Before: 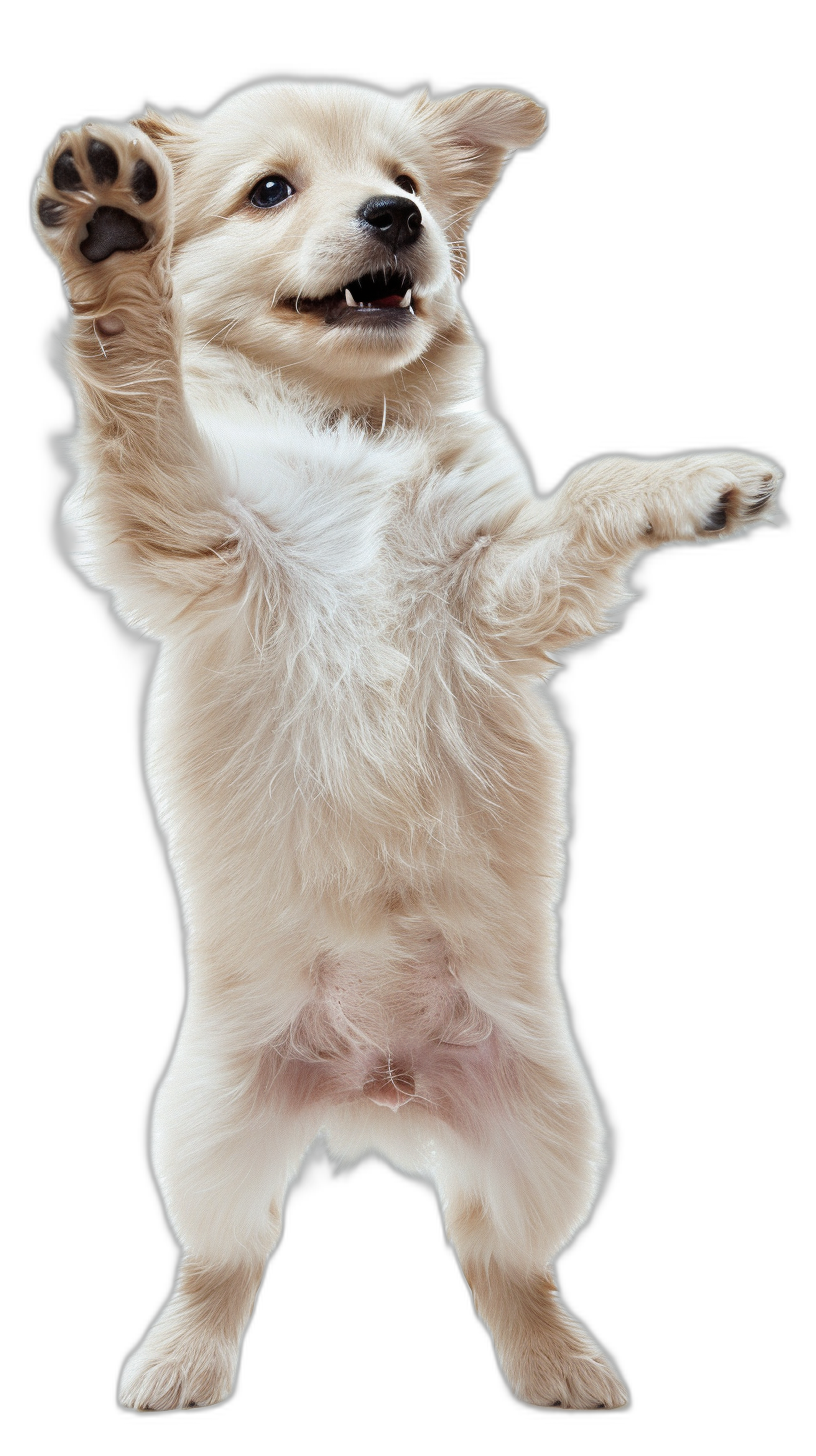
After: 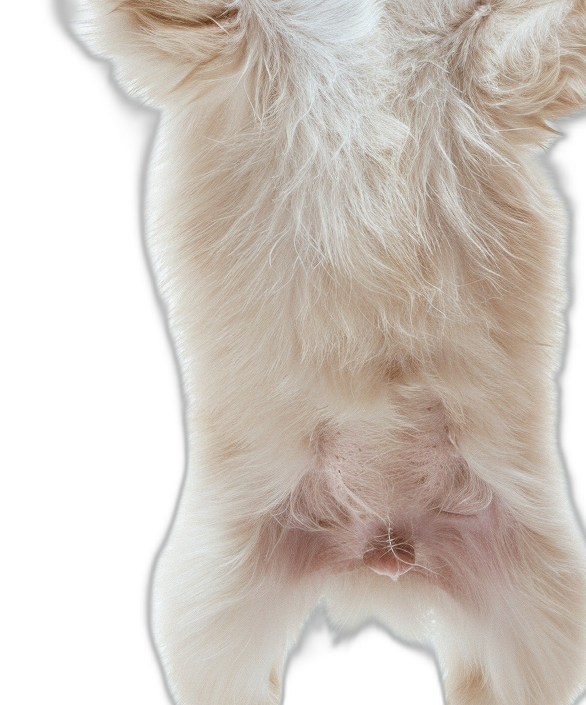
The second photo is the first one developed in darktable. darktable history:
crop: top 36.479%, right 28.168%, bottom 15.072%
